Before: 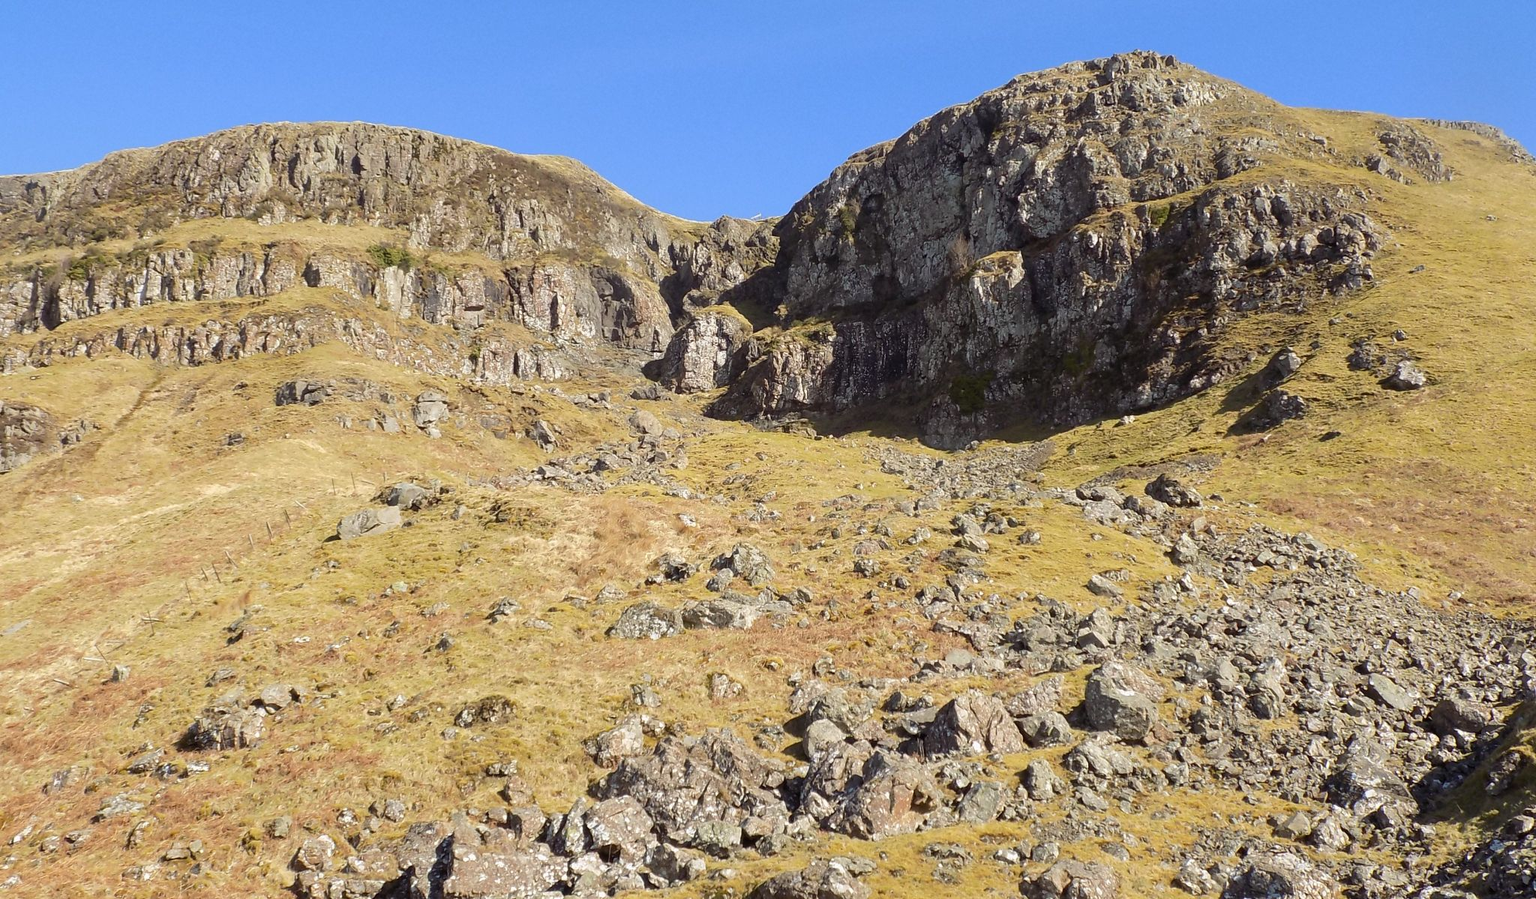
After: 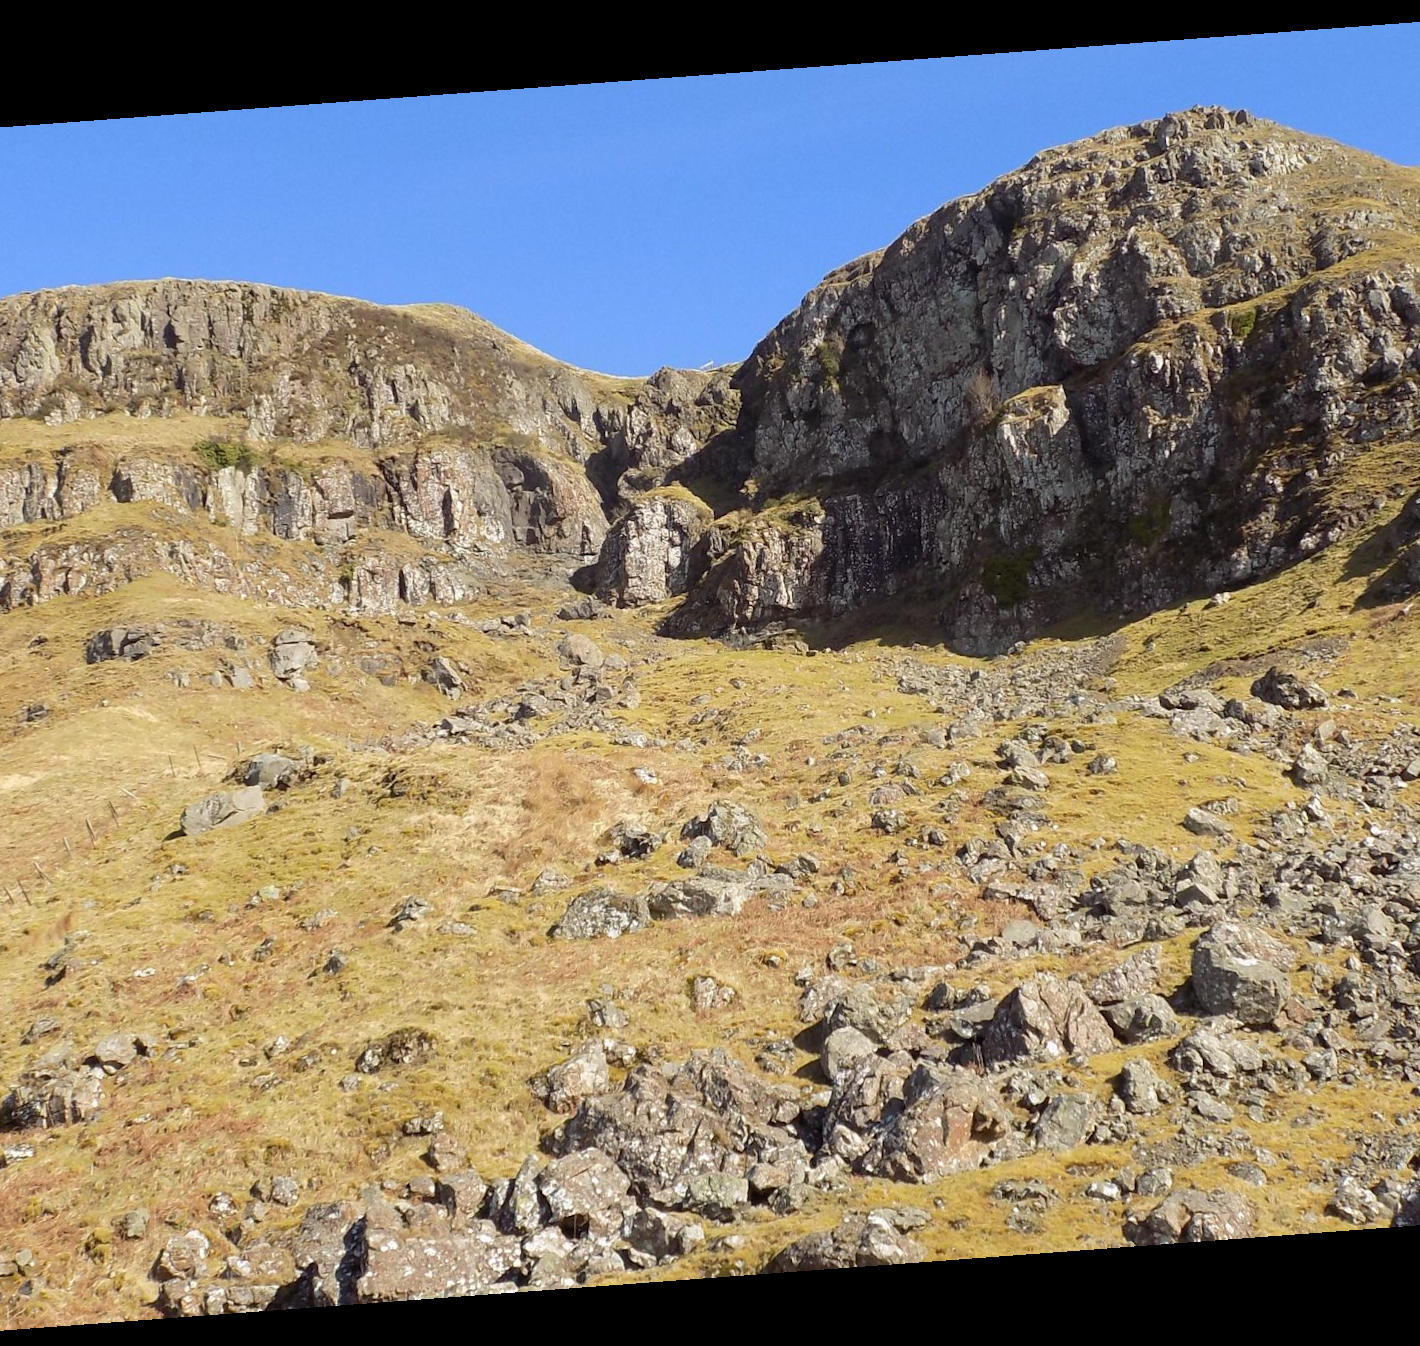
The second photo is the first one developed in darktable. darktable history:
crop and rotate: left 15.055%, right 18.278%
rotate and perspective: rotation -4.25°, automatic cropping off
